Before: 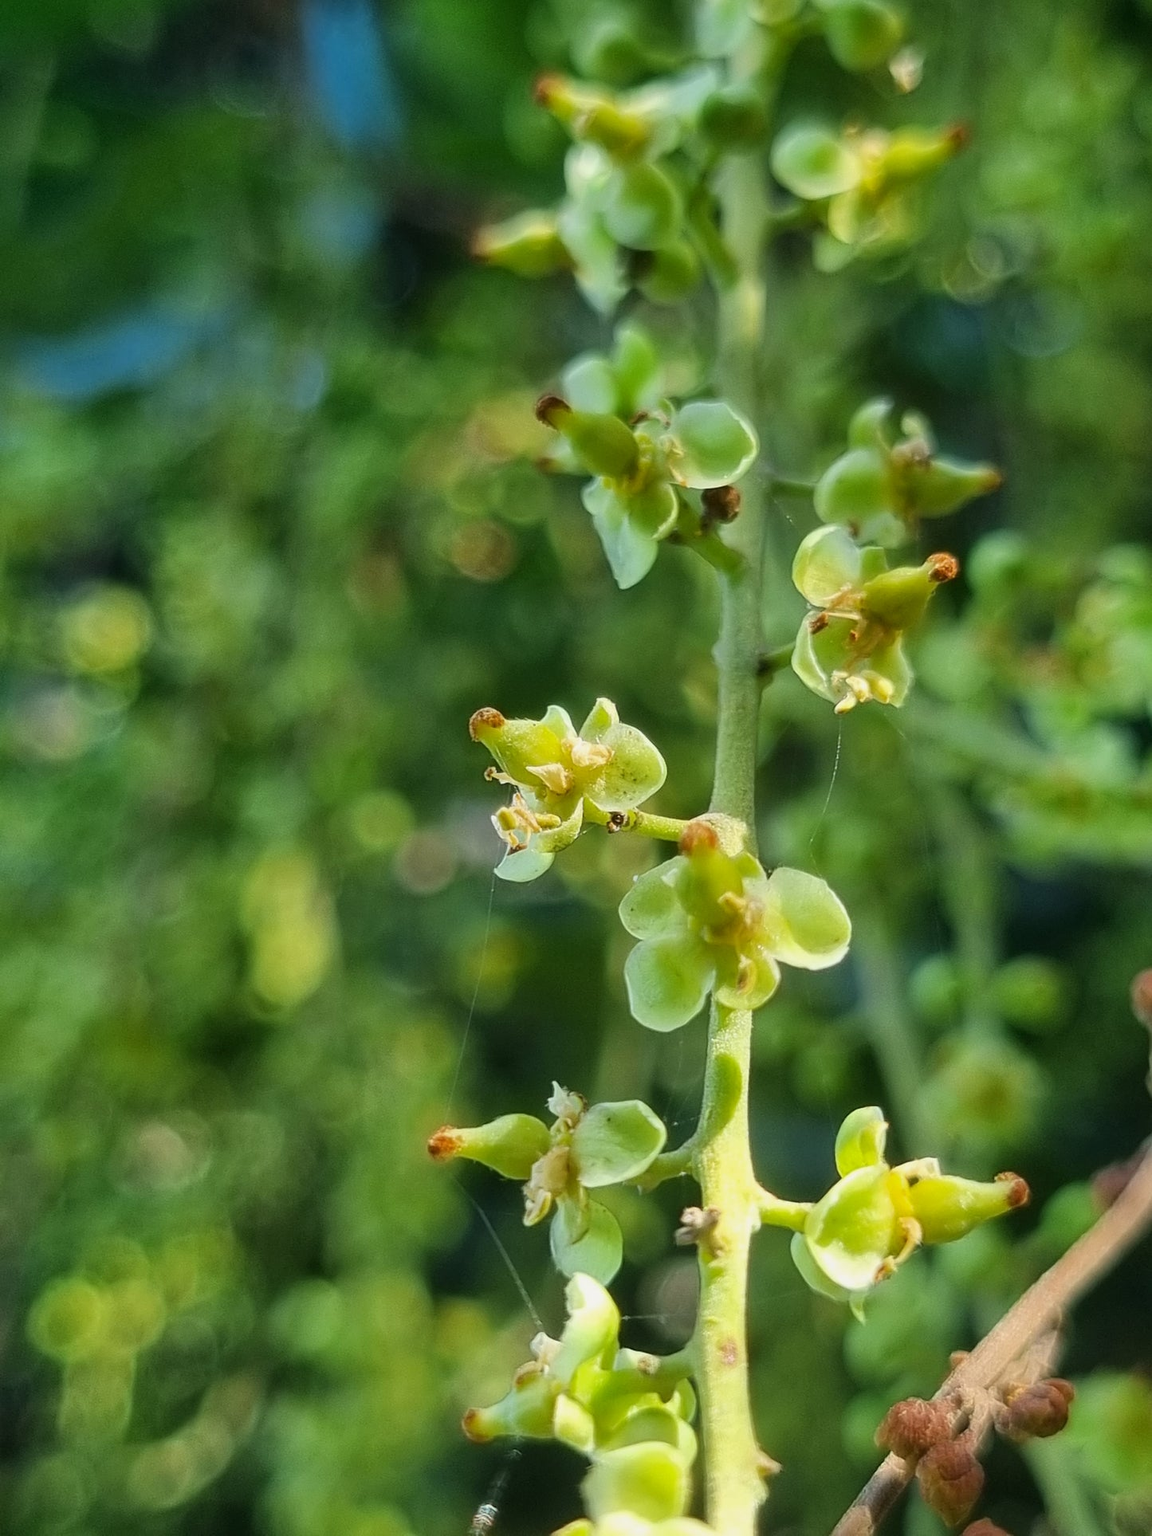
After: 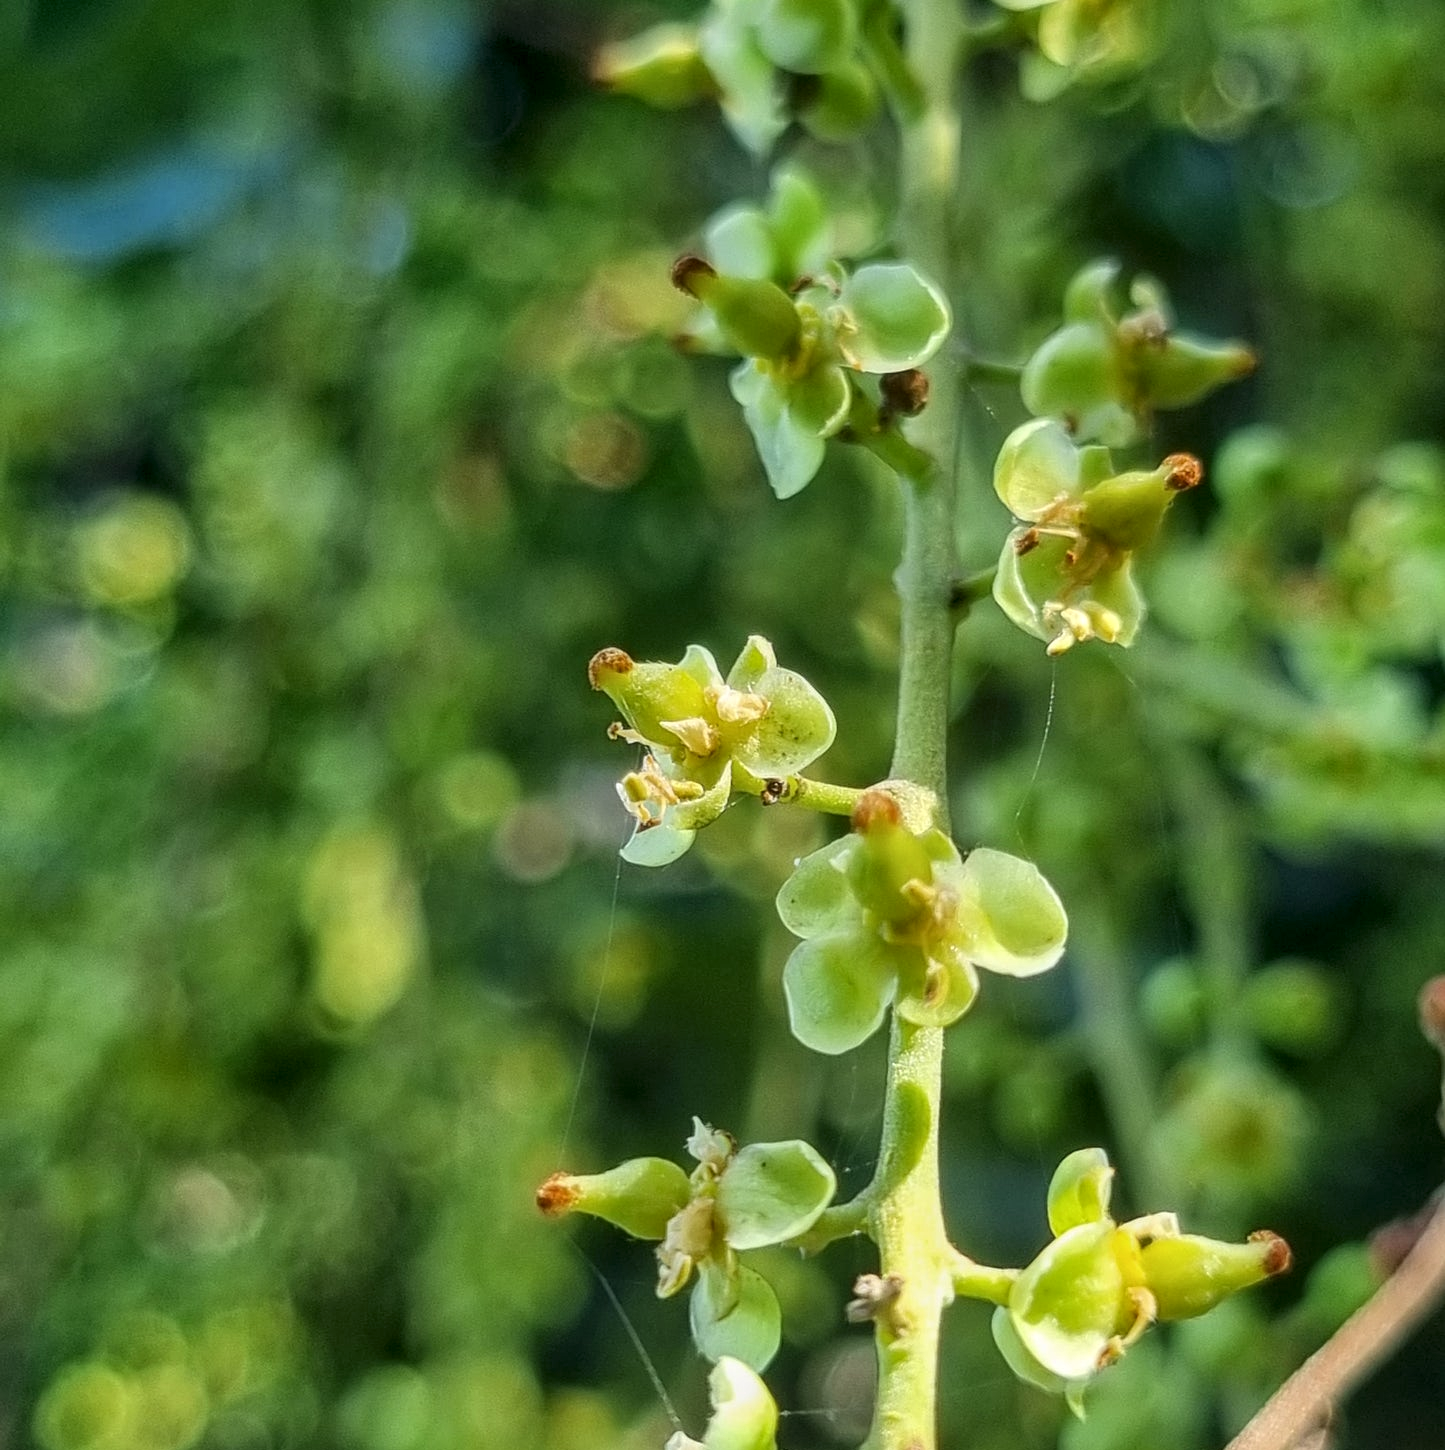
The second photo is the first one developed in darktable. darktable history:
crop and rotate: top 12.493%, bottom 12.239%
local contrast: detail 130%
